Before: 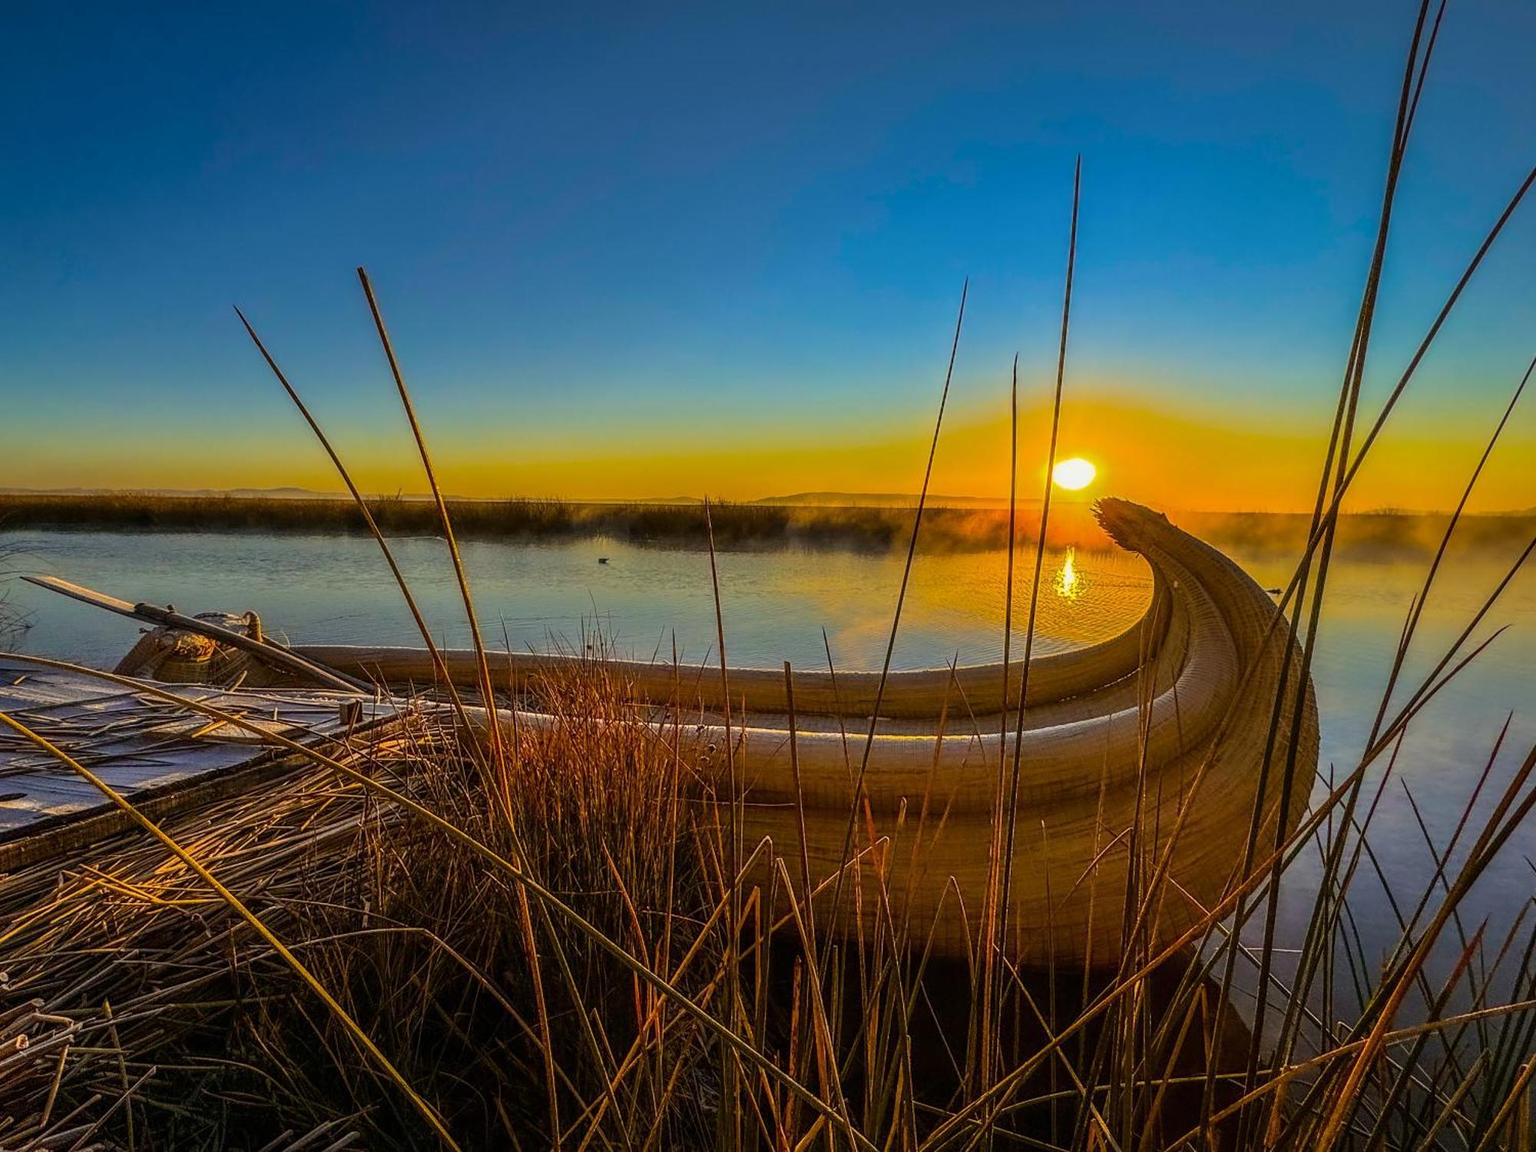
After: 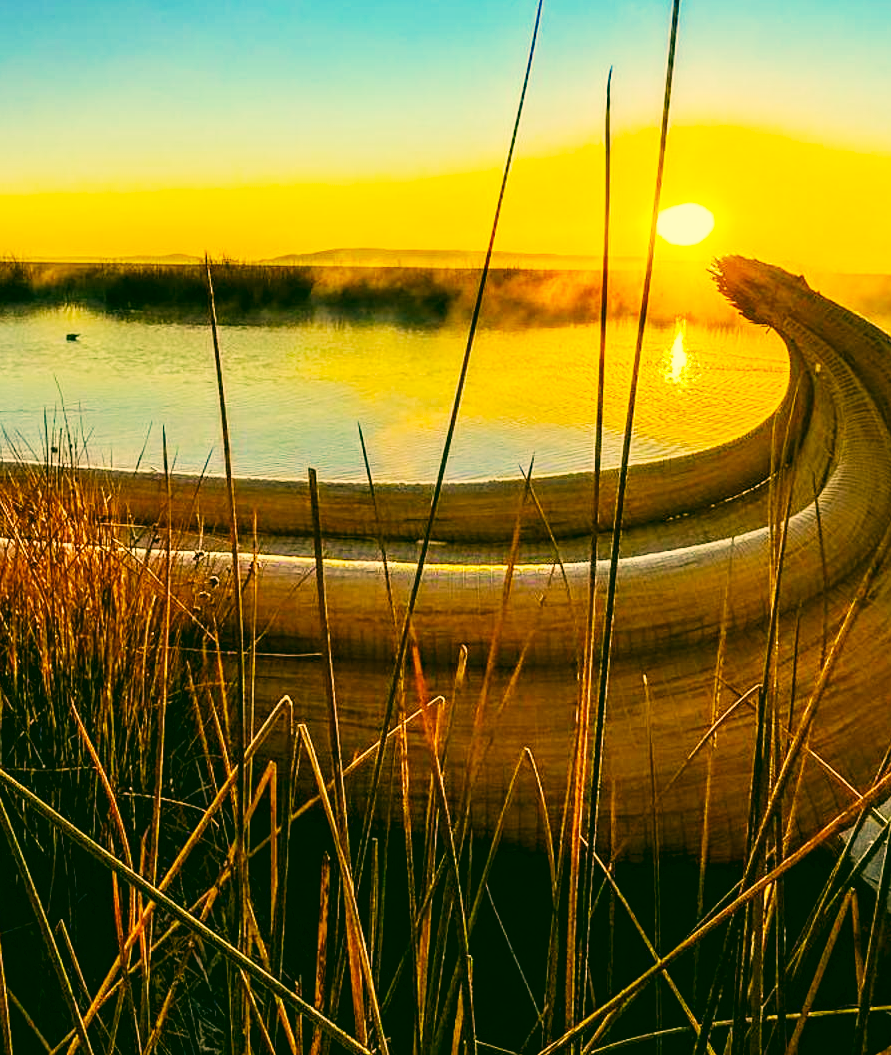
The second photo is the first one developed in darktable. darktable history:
color correction: highlights a* 5.7, highlights b* 33.01, shadows a* -25.39, shadows b* 3.85
base curve: curves: ch0 [(0, 0) (0.007, 0.004) (0.027, 0.03) (0.046, 0.07) (0.207, 0.54) (0.442, 0.872) (0.673, 0.972) (1, 1)], preserve colors none
crop: left 35.67%, top 26.225%, right 19.772%, bottom 3.414%
color calibration: illuminant as shot in camera, x 0.358, y 0.373, temperature 4628.91 K
velvia: on, module defaults
